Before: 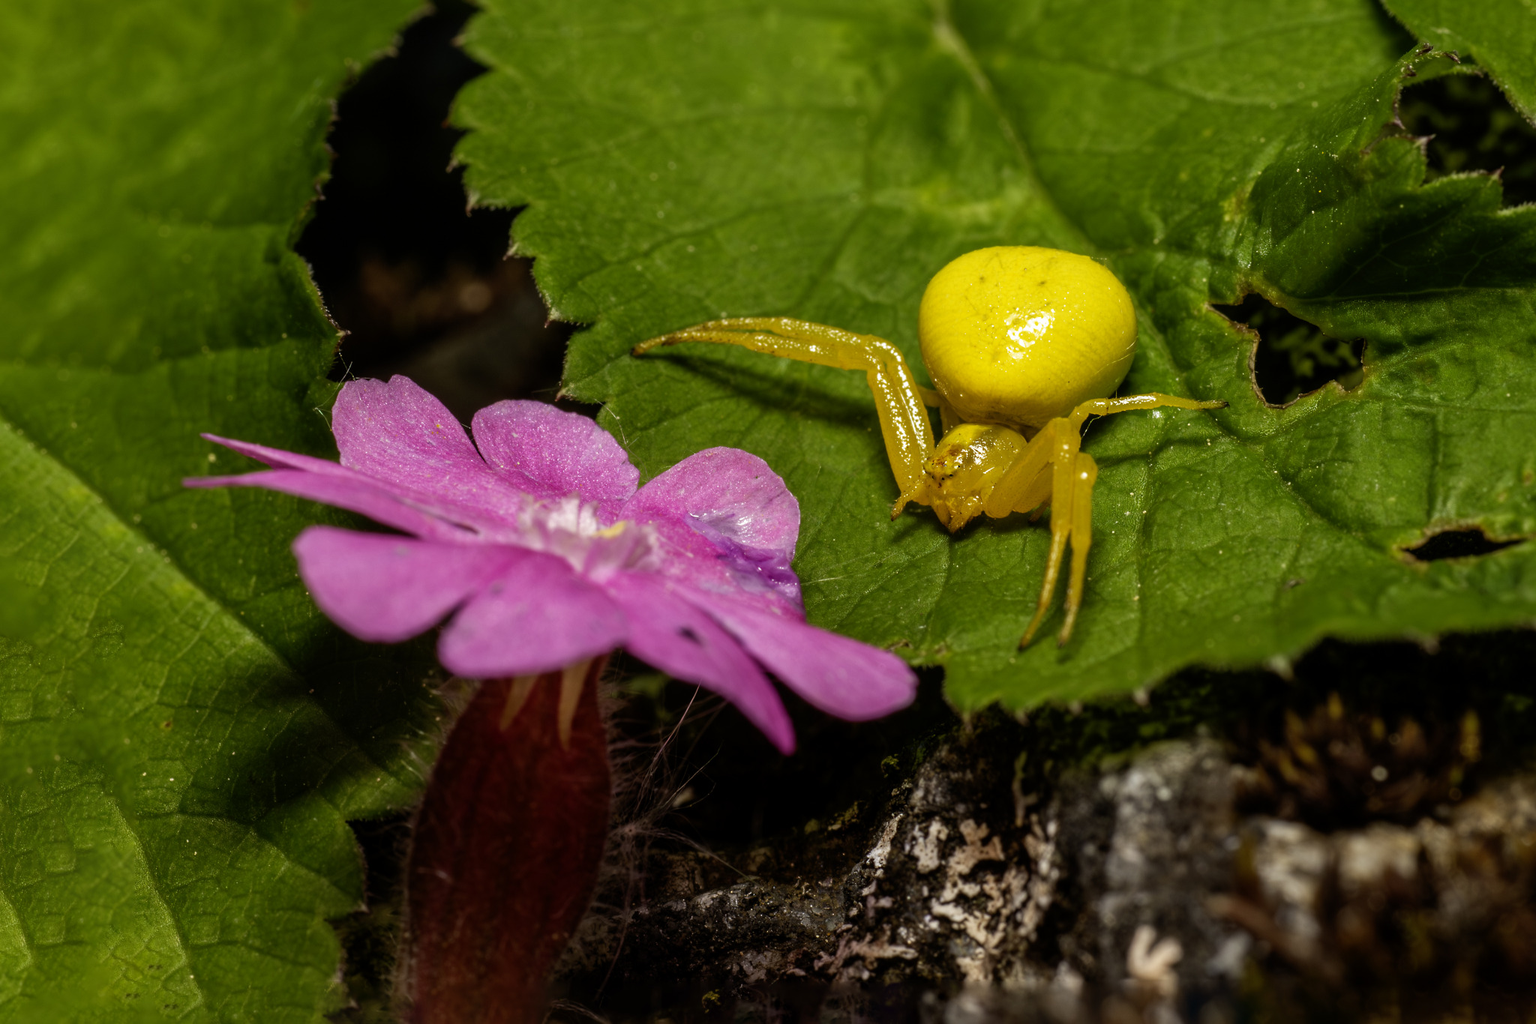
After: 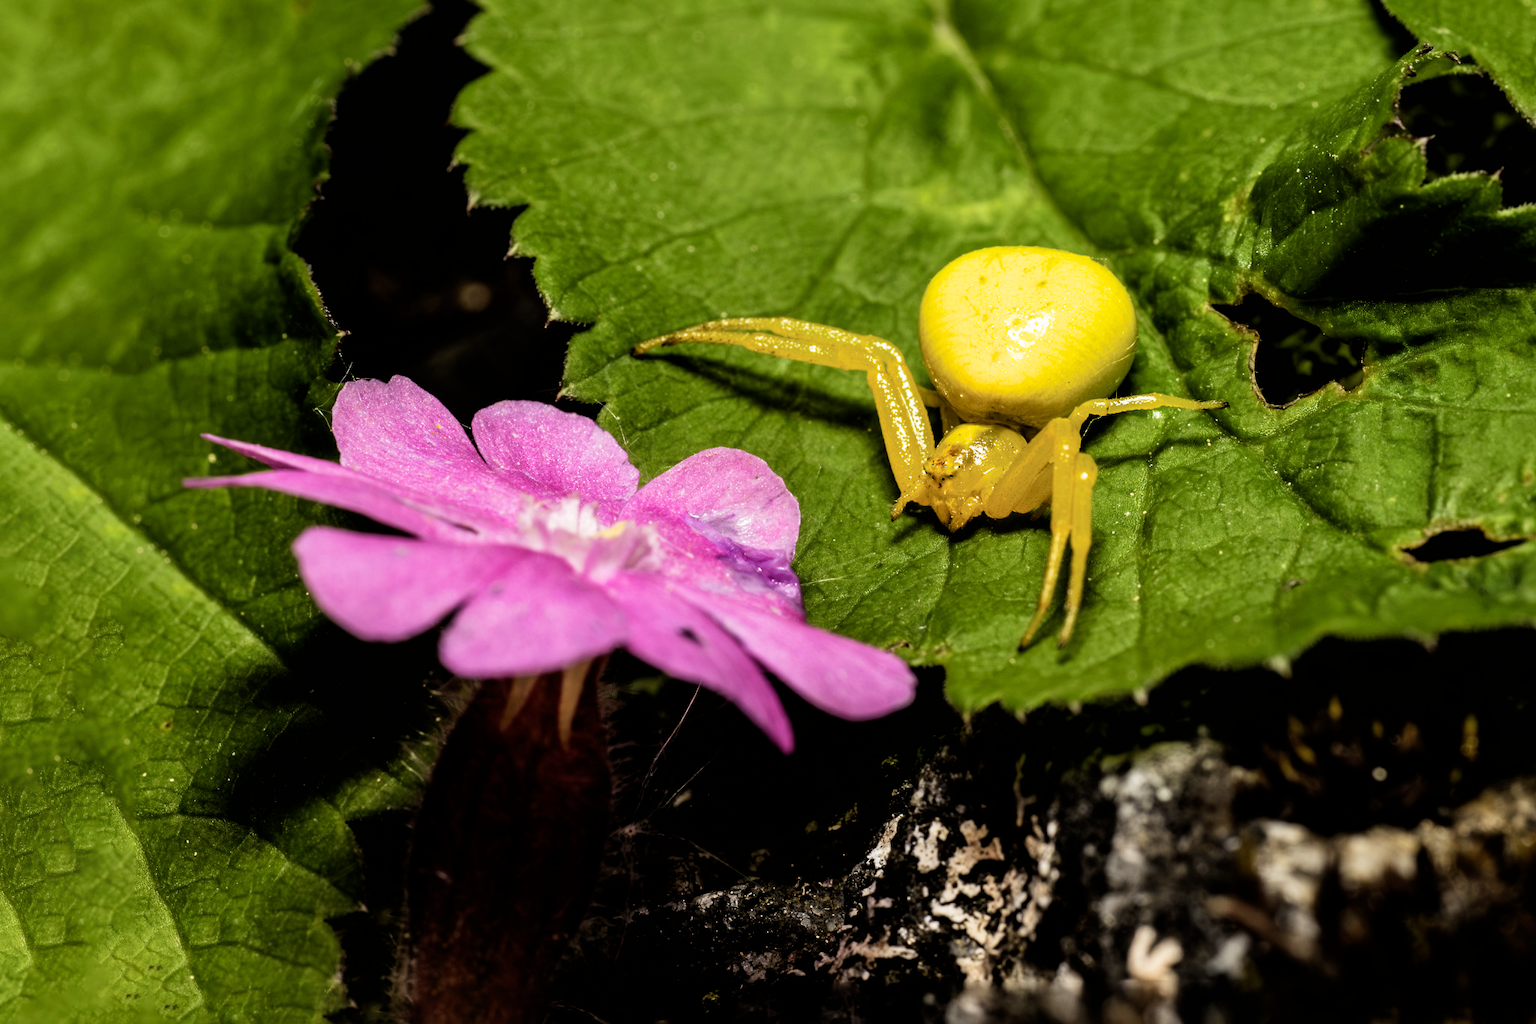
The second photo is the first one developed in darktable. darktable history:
exposure: exposure 0.7 EV, compensate highlight preservation false
filmic rgb: black relative exposure -5 EV, white relative exposure 3.5 EV, hardness 3.19, contrast 1.4, highlights saturation mix -30%
